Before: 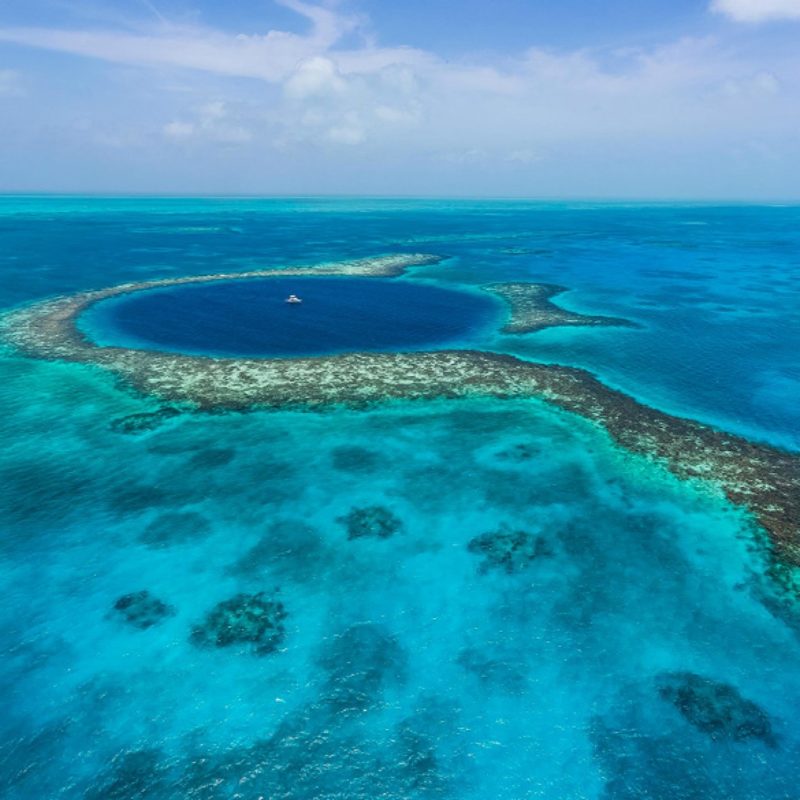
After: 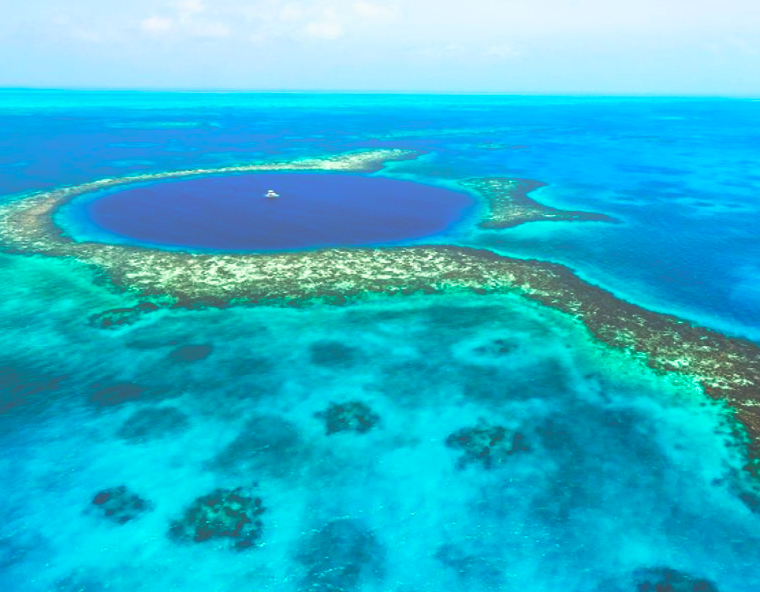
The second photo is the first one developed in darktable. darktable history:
white balance: red 1.045, blue 0.932
exposure: compensate highlight preservation false
color balance rgb: perceptual saturation grading › global saturation 20%, perceptual saturation grading › highlights -25%, perceptual saturation grading › shadows 50%
bloom: size 38%, threshold 95%, strength 30%
crop and rotate: left 2.991%, top 13.302%, right 1.981%, bottom 12.636%
base curve: curves: ch0 [(0, 0.036) (0.007, 0.037) (0.604, 0.887) (1, 1)], preserve colors none
